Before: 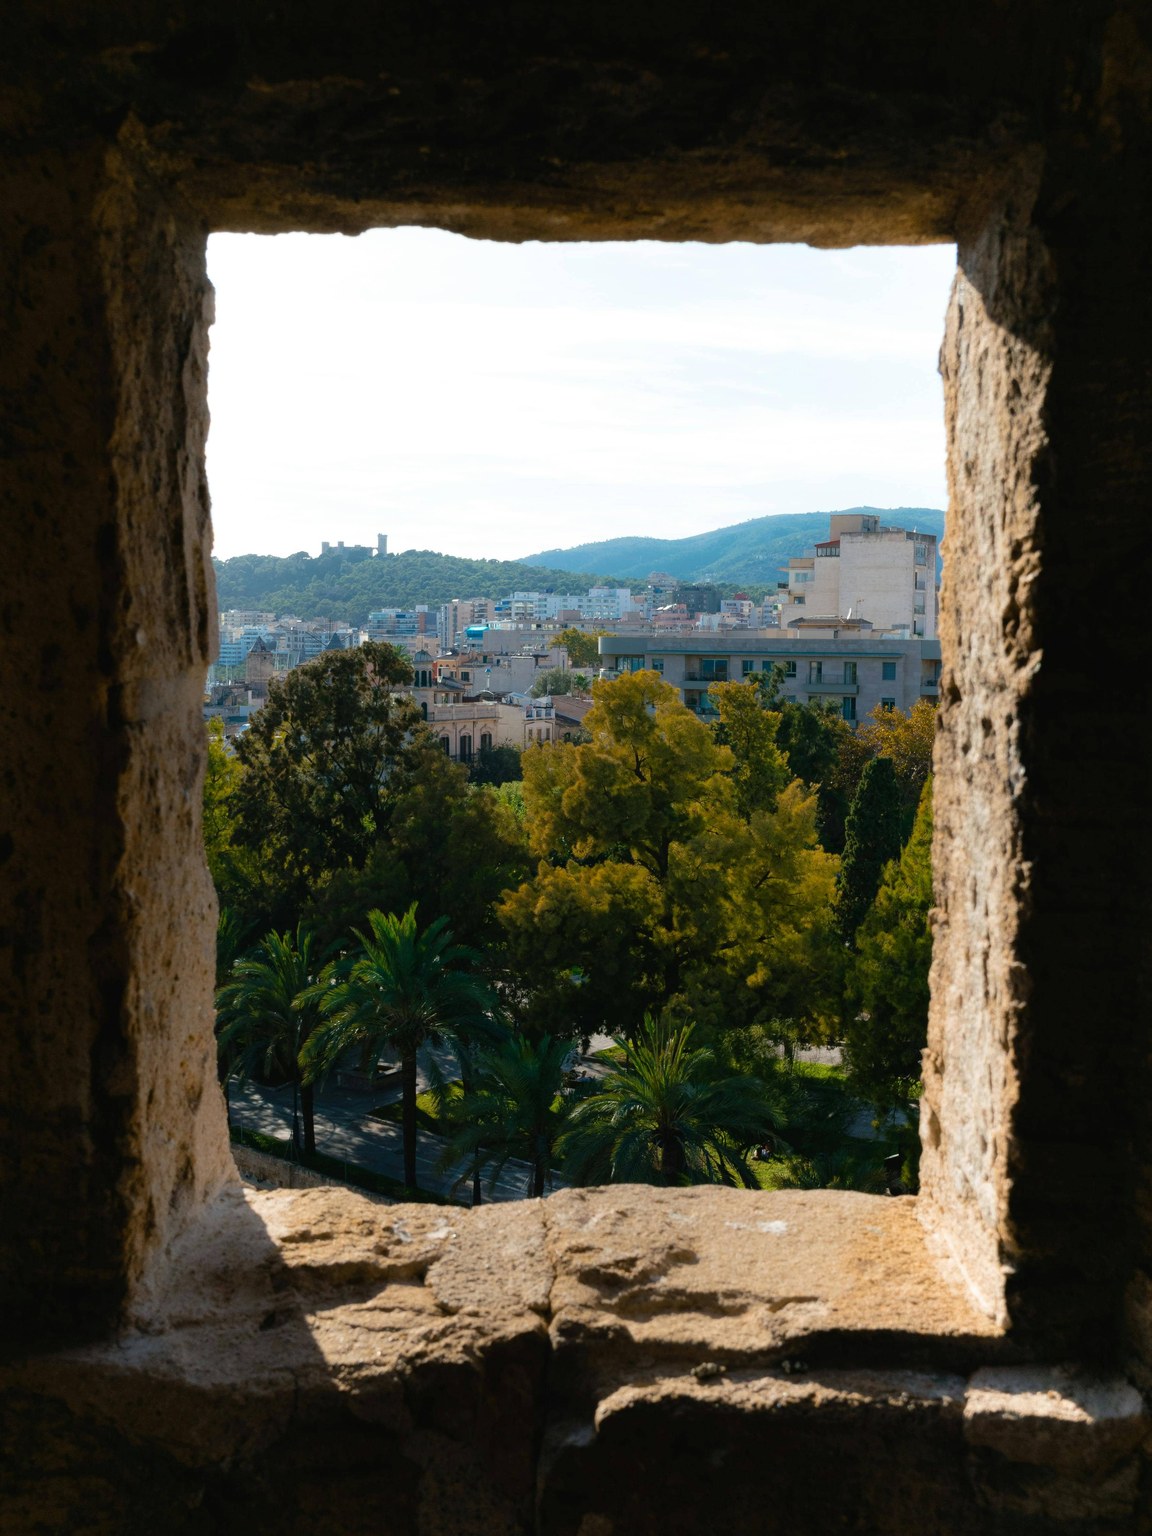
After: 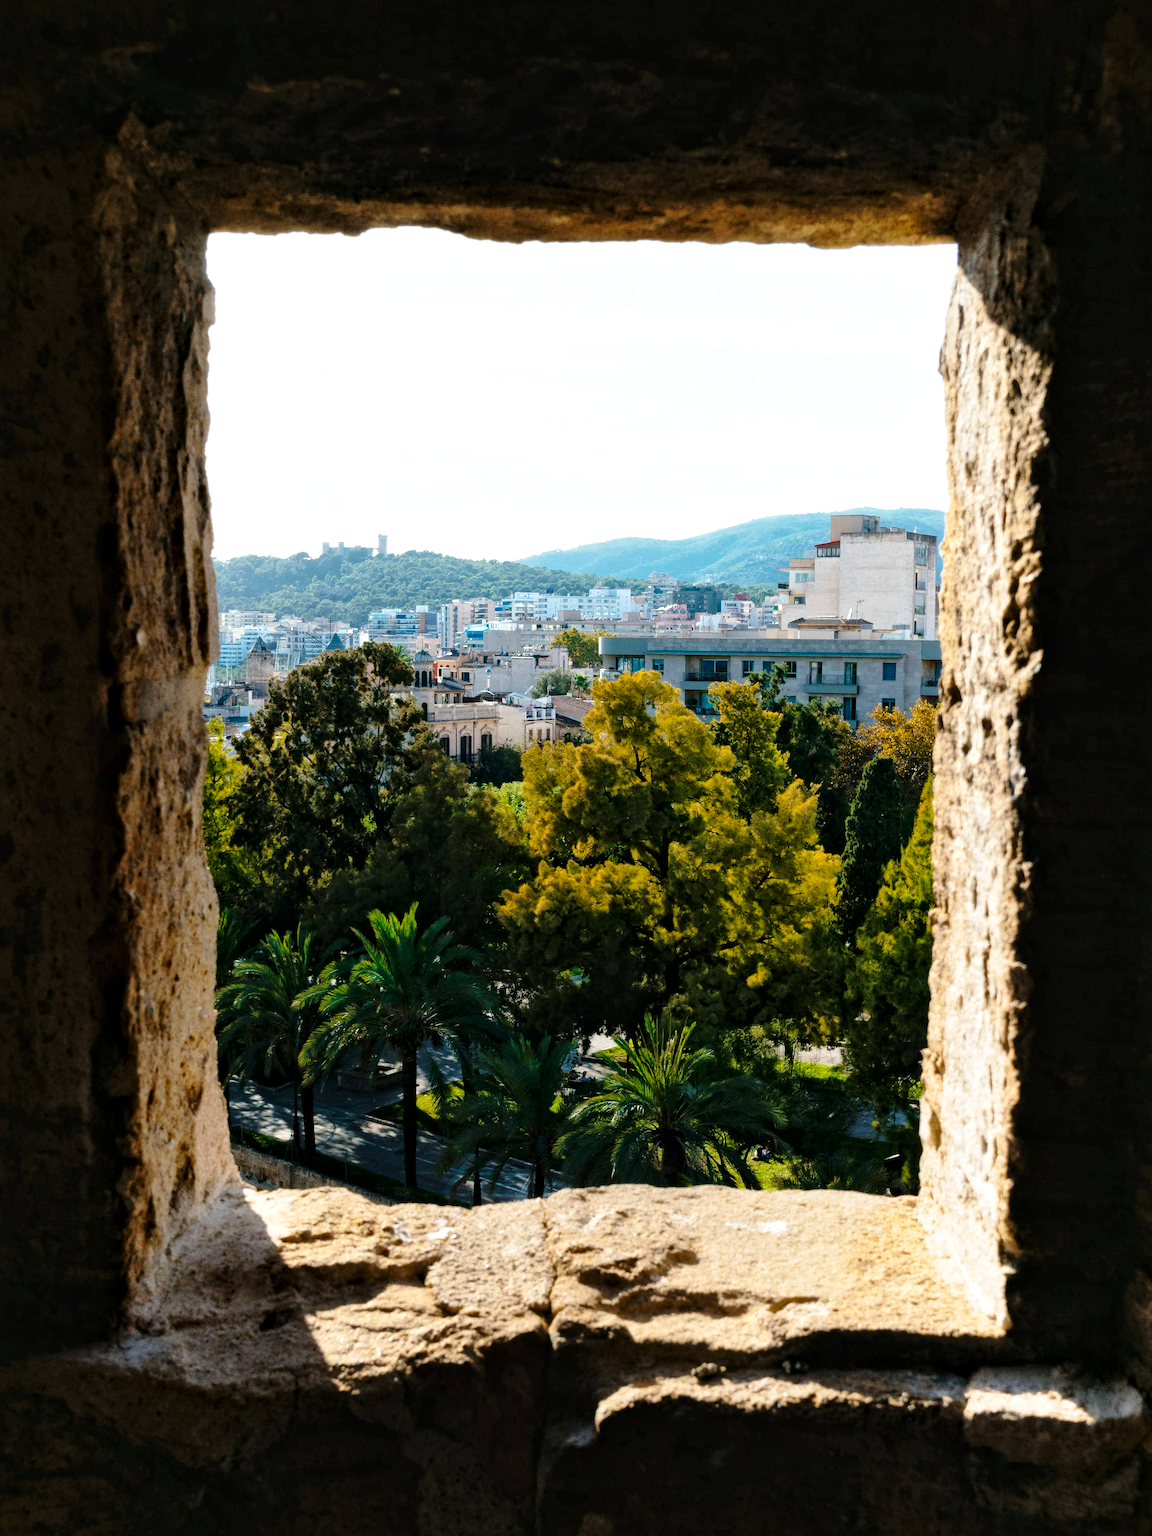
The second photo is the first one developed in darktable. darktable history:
base curve: curves: ch0 [(0, 0) (0.028, 0.03) (0.121, 0.232) (0.46, 0.748) (0.859, 0.968) (1, 1)], preserve colors none
local contrast: mode bilateral grid, contrast 50, coarseness 50, detail 150%, midtone range 0.2
